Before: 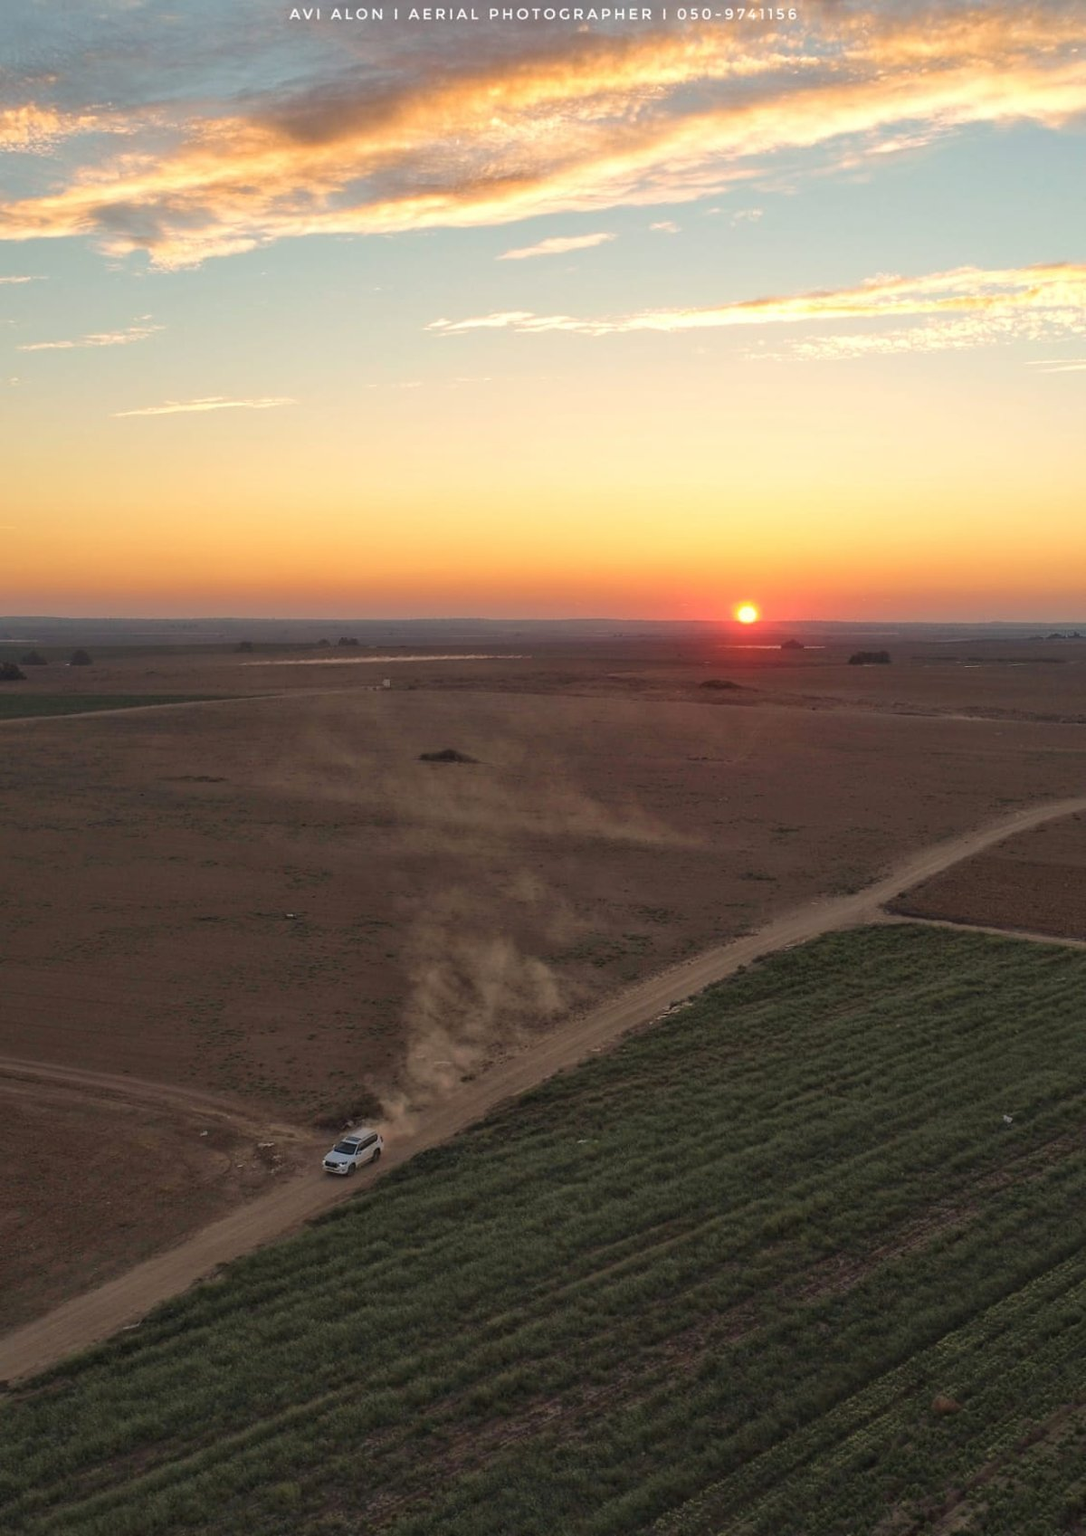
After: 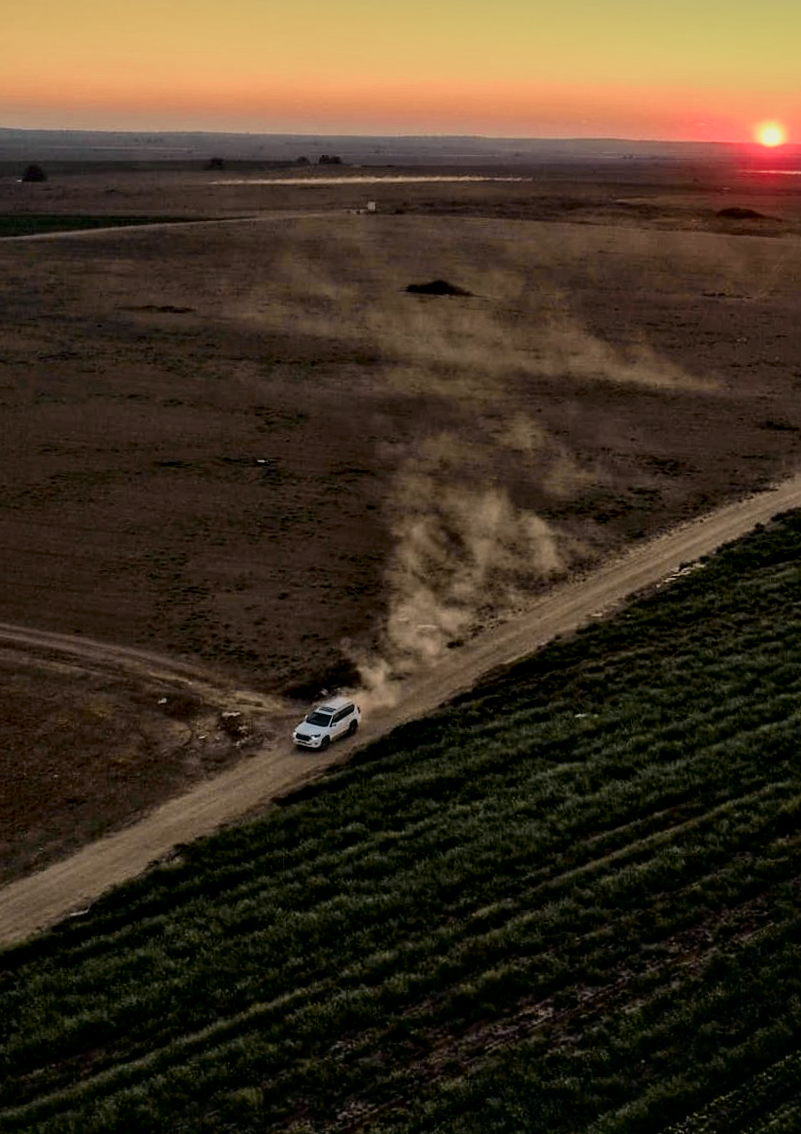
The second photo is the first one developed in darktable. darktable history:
filmic rgb: black relative exposure -7.92 EV, white relative exposure 4.13 EV, threshold 3 EV, hardness 4.02, latitude 51.22%, contrast 1.013, shadows ↔ highlights balance 5.35%, color science v5 (2021), contrast in shadows safe, contrast in highlights safe, enable highlight reconstruction true
crop and rotate: angle -0.82°, left 3.85%, top 31.828%, right 27.992%
tone curve: curves: ch0 [(0, 0.008) (0.081, 0.044) (0.177, 0.123) (0.283, 0.253) (0.427, 0.441) (0.495, 0.524) (0.661, 0.756) (0.796, 0.859) (1, 0.951)]; ch1 [(0, 0) (0.161, 0.092) (0.35, 0.33) (0.392, 0.392) (0.427, 0.426) (0.479, 0.472) (0.505, 0.5) (0.521, 0.519) (0.567, 0.556) (0.583, 0.588) (0.625, 0.627) (0.678, 0.733) (1, 1)]; ch2 [(0, 0) (0.346, 0.362) (0.404, 0.427) (0.502, 0.499) (0.523, 0.522) (0.544, 0.561) (0.58, 0.59) (0.629, 0.642) (0.717, 0.678) (1, 1)], color space Lab, independent channels, preserve colors none
exposure: black level correction 0.01, exposure 0.014 EV, compensate highlight preservation false
shadows and highlights: shadows 24.5, highlights -78.15, soften with gaussian
contrast brightness saturation: saturation -0.05
local contrast: detail 130%
